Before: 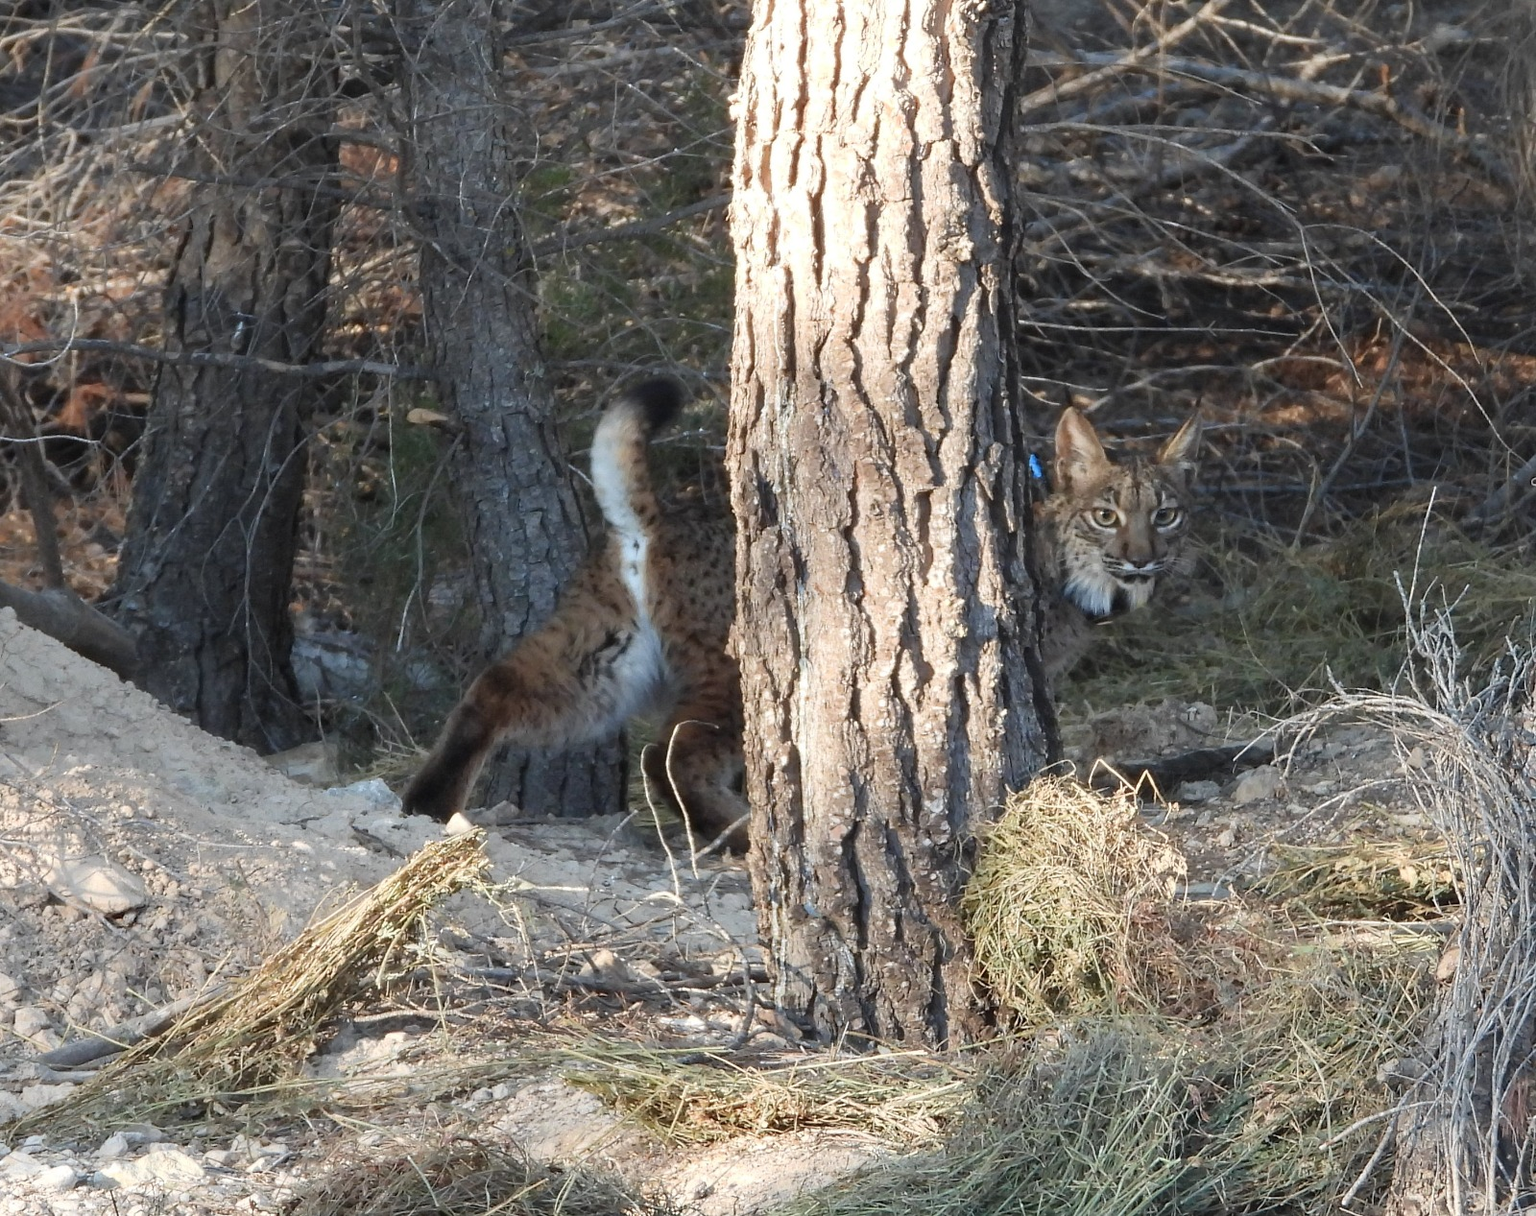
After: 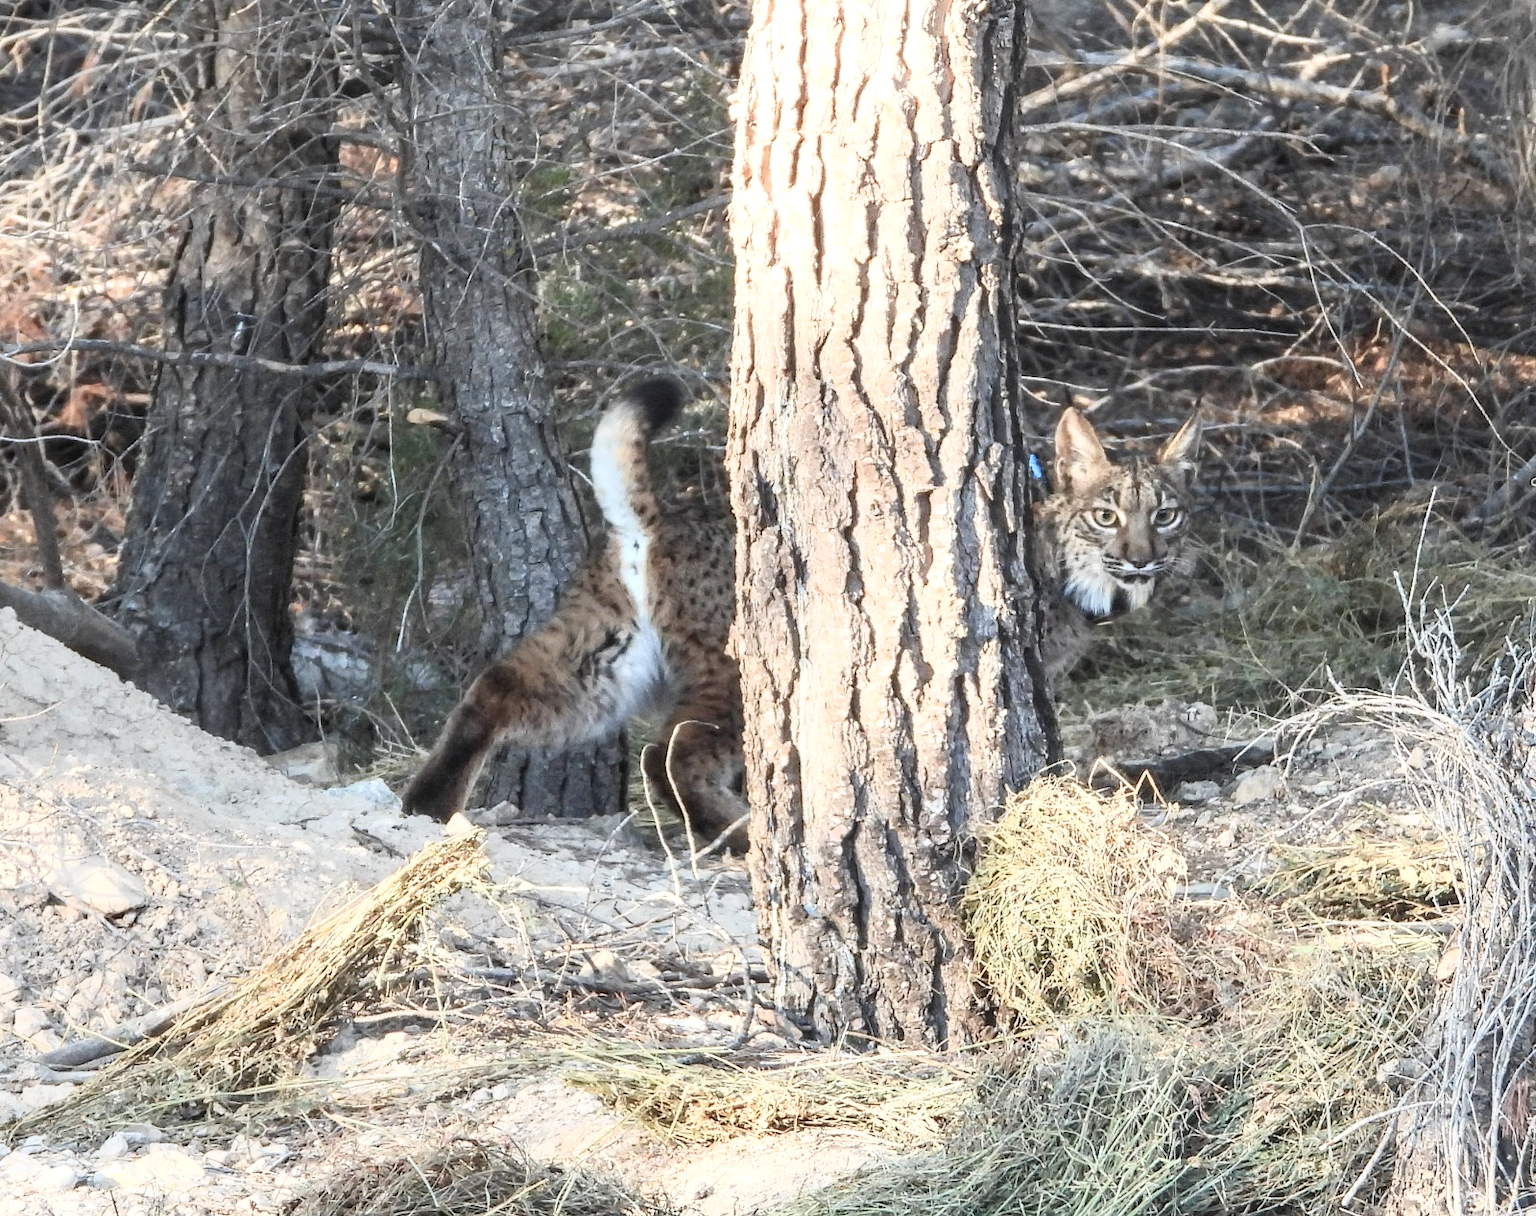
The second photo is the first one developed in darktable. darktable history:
contrast brightness saturation: contrast 0.39, brightness 0.53
filmic rgb: black relative exposure -15 EV, white relative exposure 3 EV, threshold 6 EV, target black luminance 0%, hardness 9.27, latitude 99%, contrast 0.912, shadows ↔ highlights balance 0.505%, add noise in highlights 0, color science v3 (2019), use custom middle-gray values true, iterations of high-quality reconstruction 0, contrast in highlights soft, enable highlight reconstruction true
local contrast: detail 130%
